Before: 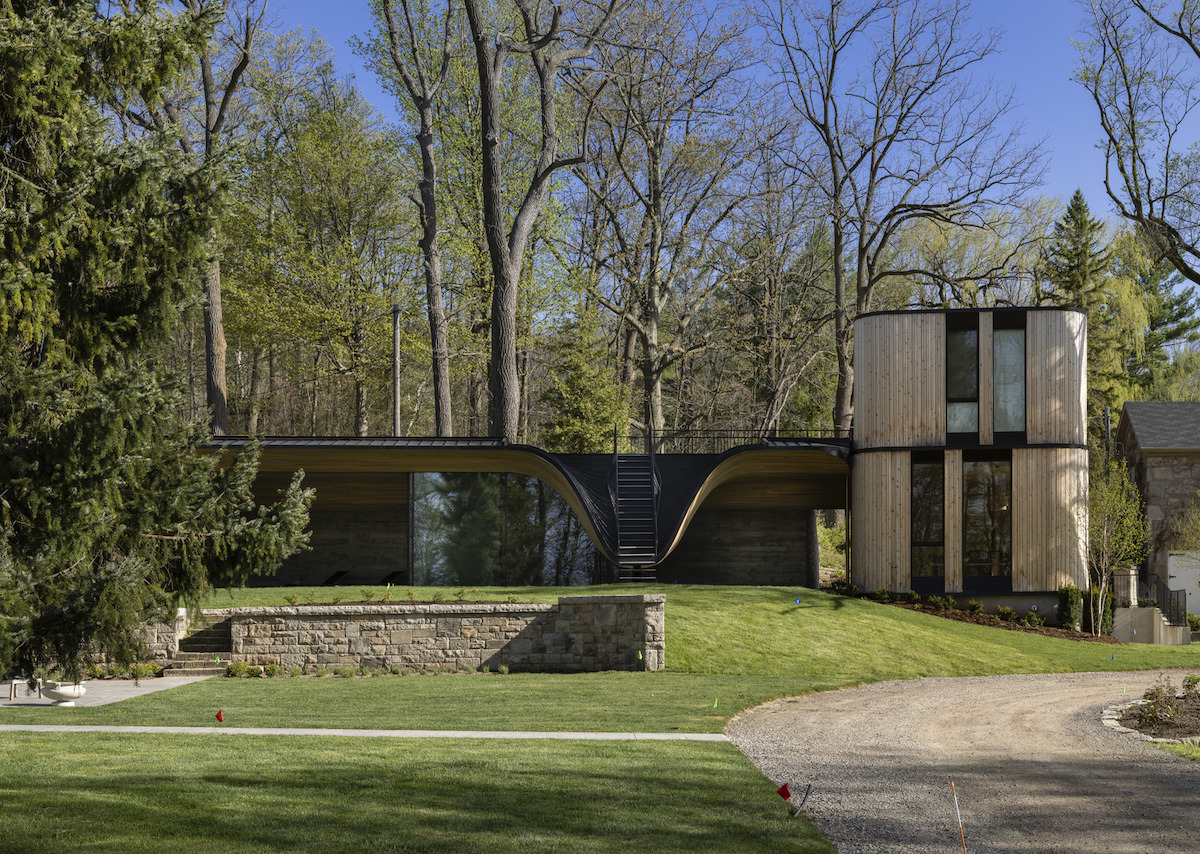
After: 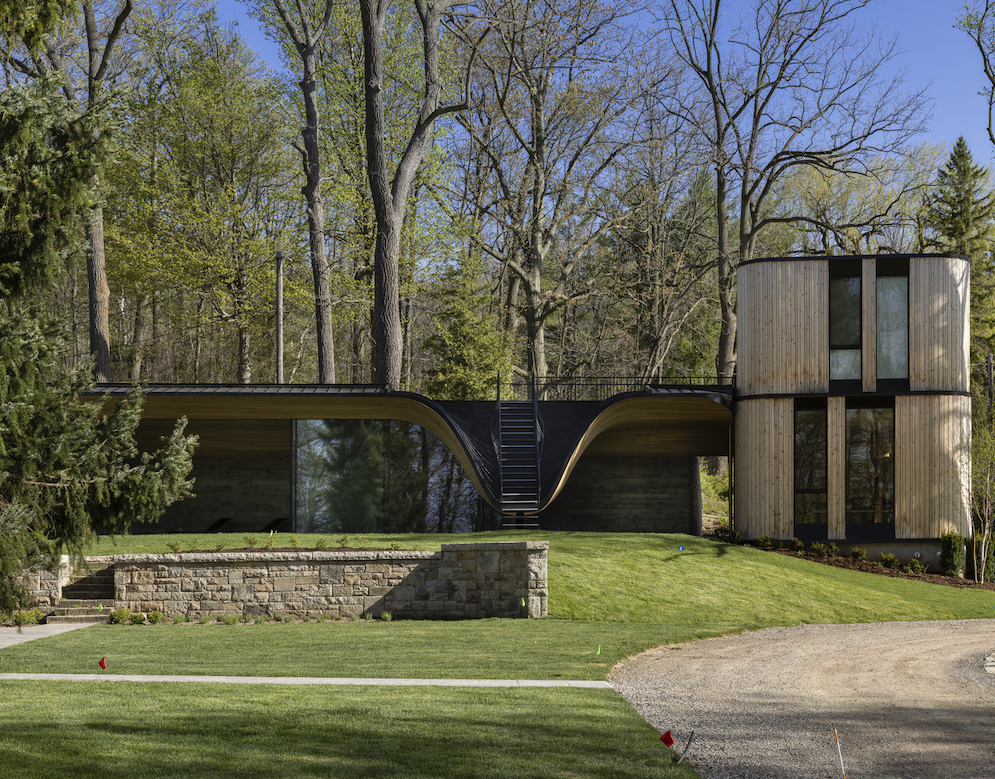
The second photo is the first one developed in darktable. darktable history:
crop: left 9.786%, top 6.219%, right 7.293%, bottom 2.458%
